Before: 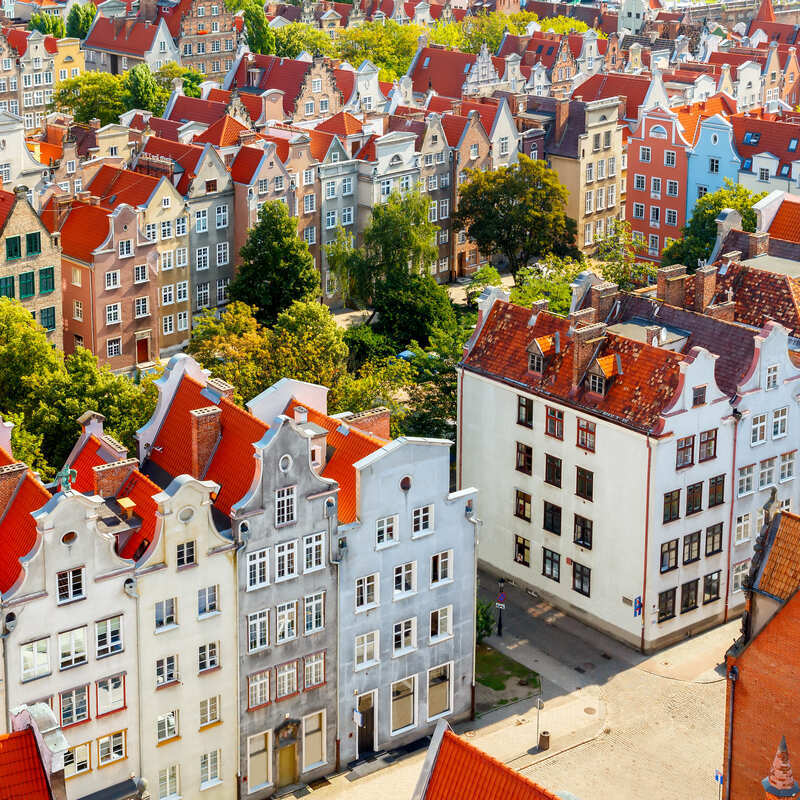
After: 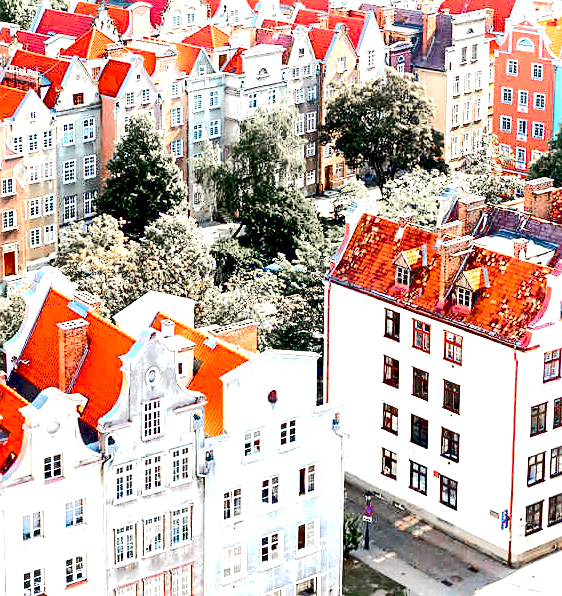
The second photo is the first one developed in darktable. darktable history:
sharpen: on, module defaults
shadows and highlights: radius 331.41, shadows 53.32, highlights -98.68, compress 94.4%, soften with gaussian
tone curve: curves: ch0 [(0, 0) (0.003, 0.062) (0.011, 0.07) (0.025, 0.083) (0.044, 0.094) (0.069, 0.105) (0.1, 0.117) (0.136, 0.136) (0.177, 0.164) (0.224, 0.201) (0.277, 0.256) (0.335, 0.335) (0.399, 0.424) (0.468, 0.529) (0.543, 0.641) (0.623, 0.725) (0.709, 0.787) (0.801, 0.849) (0.898, 0.917) (1, 1)], color space Lab, independent channels, preserve colors none
crop and rotate: left 16.747%, top 10.897%, right 12.917%, bottom 14.479%
exposure: black level correction 0.009, exposure 1.434 EV, compensate highlight preservation false
tone equalizer: edges refinement/feathering 500, mask exposure compensation -1.57 EV, preserve details no
color zones: curves: ch1 [(0, 0.708) (0.088, 0.648) (0.245, 0.187) (0.429, 0.326) (0.571, 0.498) (0.714, 0.5) (0.857, 0.5) (1, 0.708)], mix 26.79%
